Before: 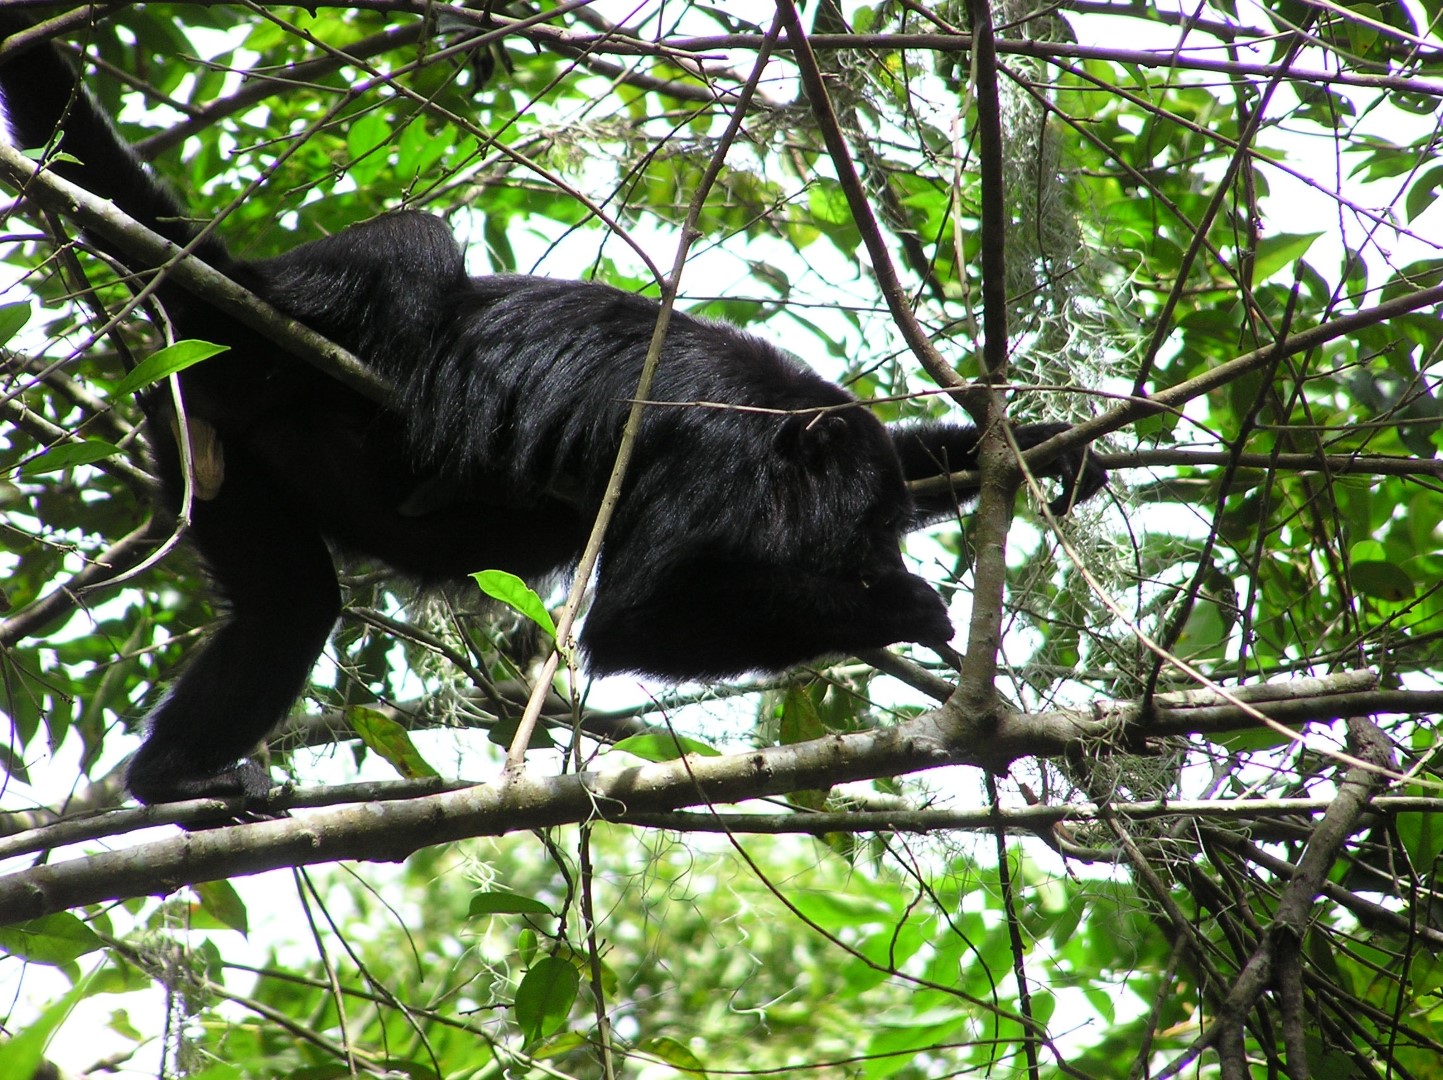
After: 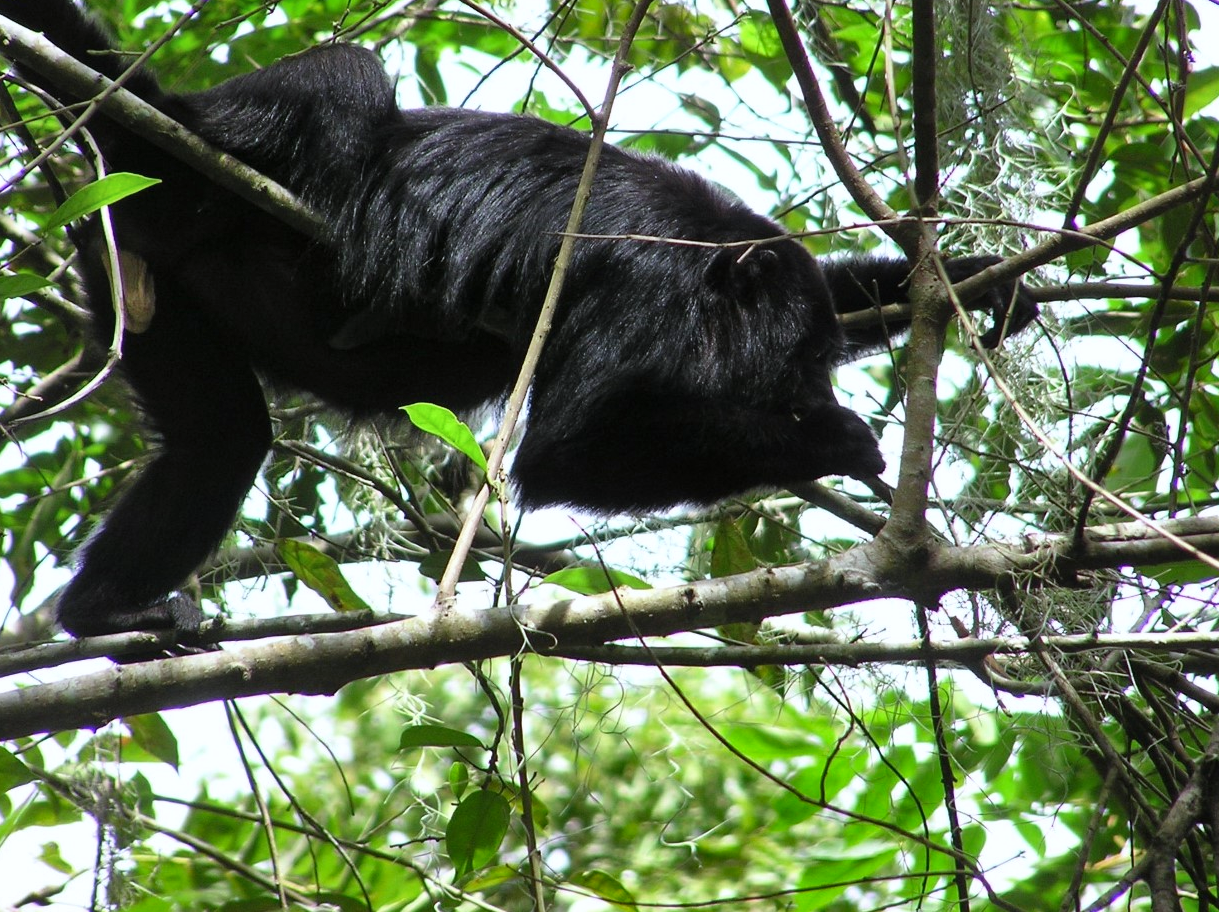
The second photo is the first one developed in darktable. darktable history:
crop and rotate: left 4.842%, top 15.51%, right 10.668%
white balance: red 0.98, blue 1.034
shadows and highlights: low approximation 0.01, soften with gaussian
